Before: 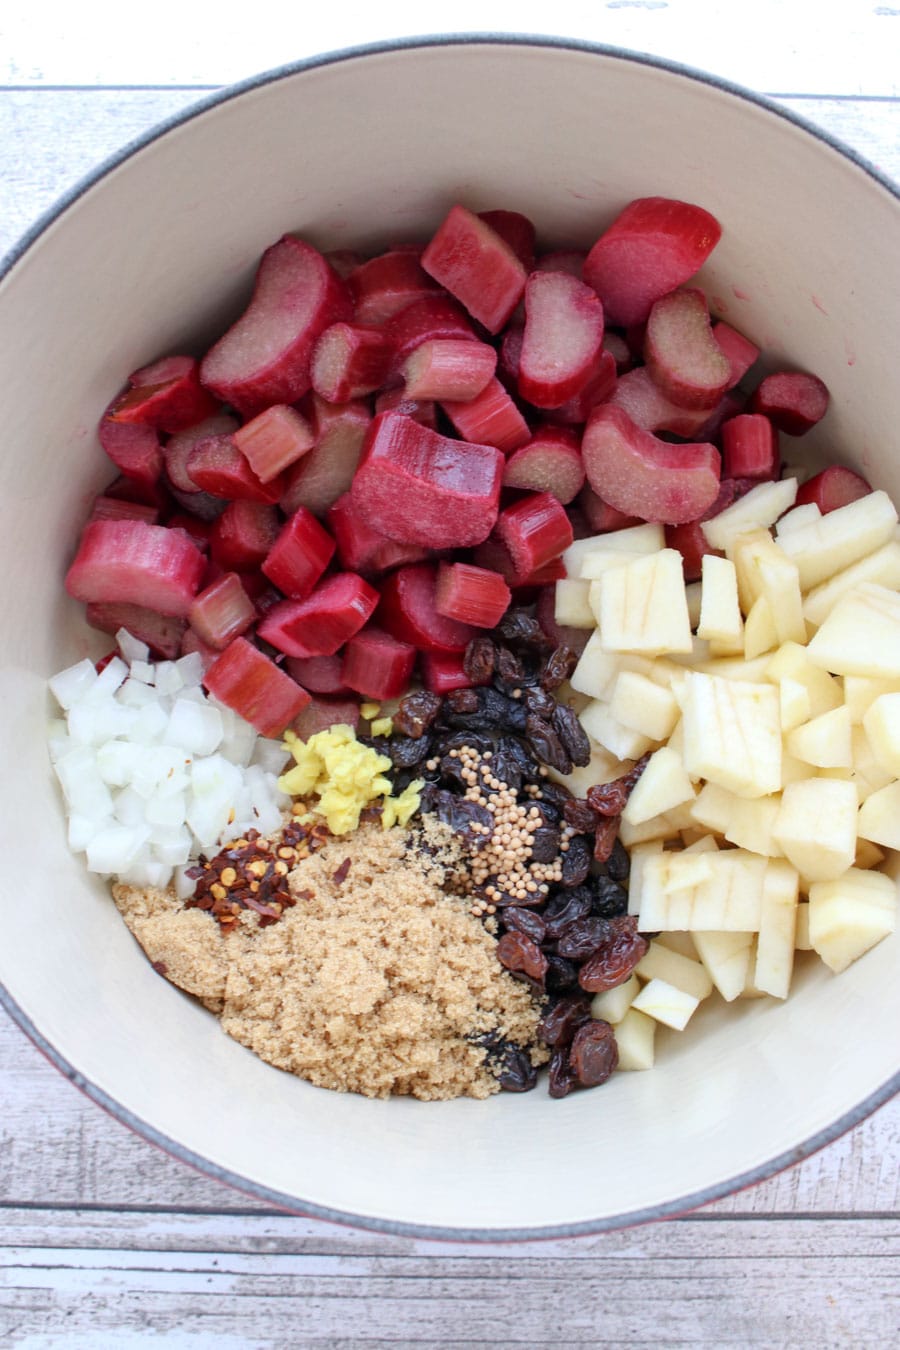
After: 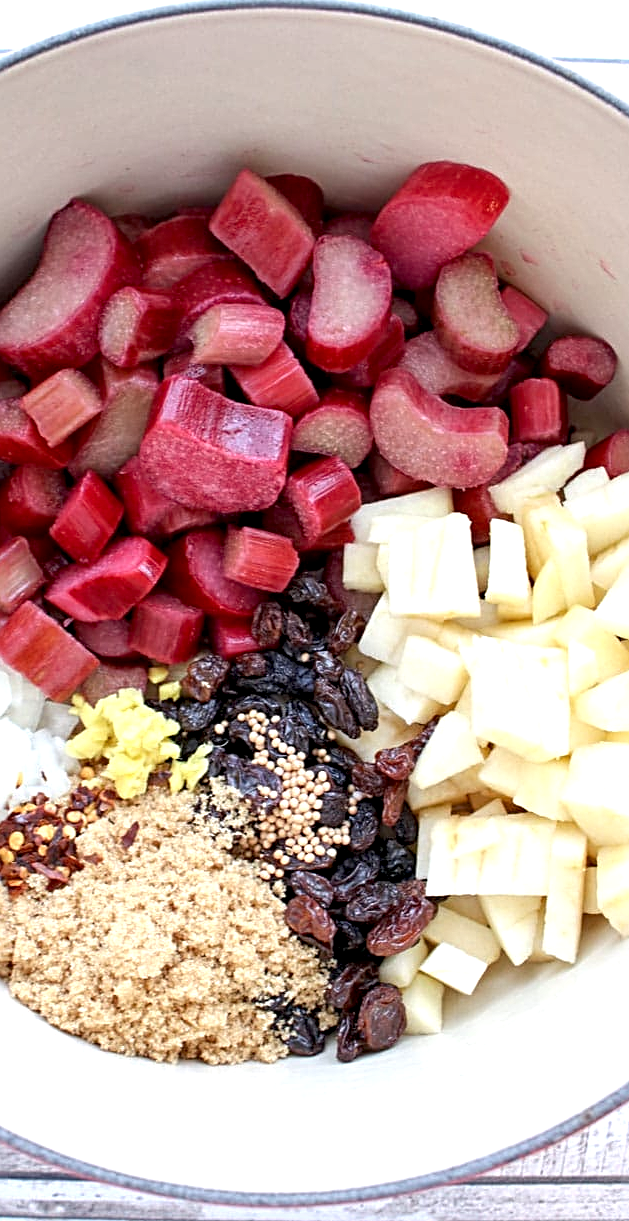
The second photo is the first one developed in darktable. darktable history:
crop and rotate: left 23.658%, top 2.737%, right 6.445%, bottom 6.815%
local contrast: highlights 107%, shadows 99%, detail 131%, midtone range 0.2
exposure: black level correction 0.004, exposure 0.409 EV, compensate highlight preservation false
sharpen: radius 3.118
